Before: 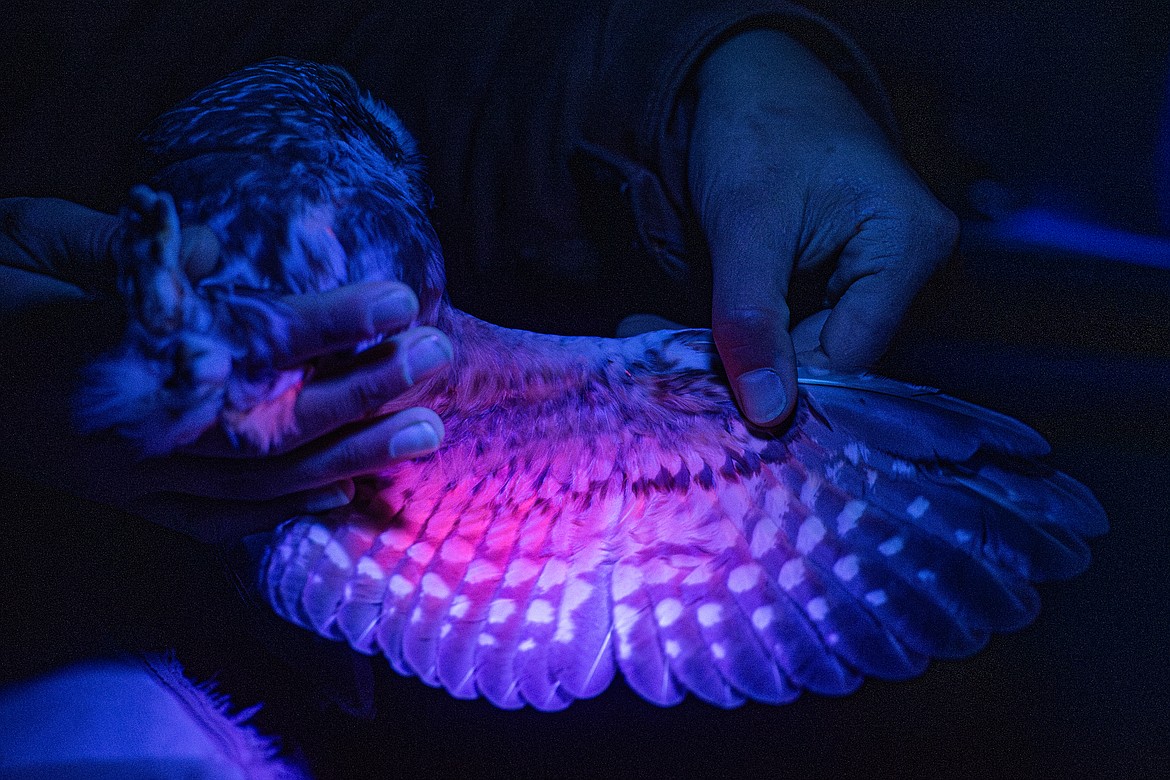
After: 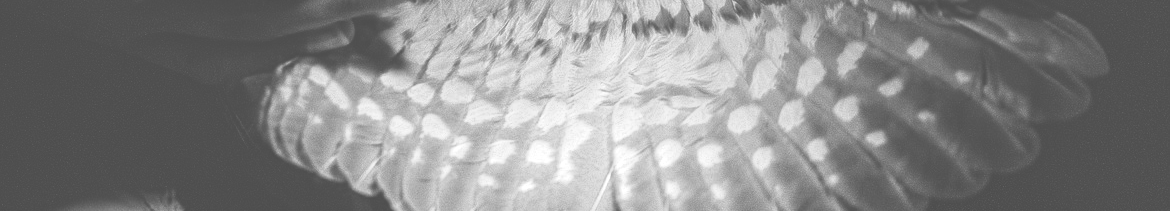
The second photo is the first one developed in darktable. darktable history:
exposure: black level correction -0.061, exposure -0.049 EV, compensate exposure bias true, compensate highlight preservation false
color calibration: output gray [0.23, 0.37, 0.4, 0], illuminant as shot in camera, x 0.442, y 0.412, temperature 2893.19 K
crop and rotate: top 58.948%, bottom 13.972%
